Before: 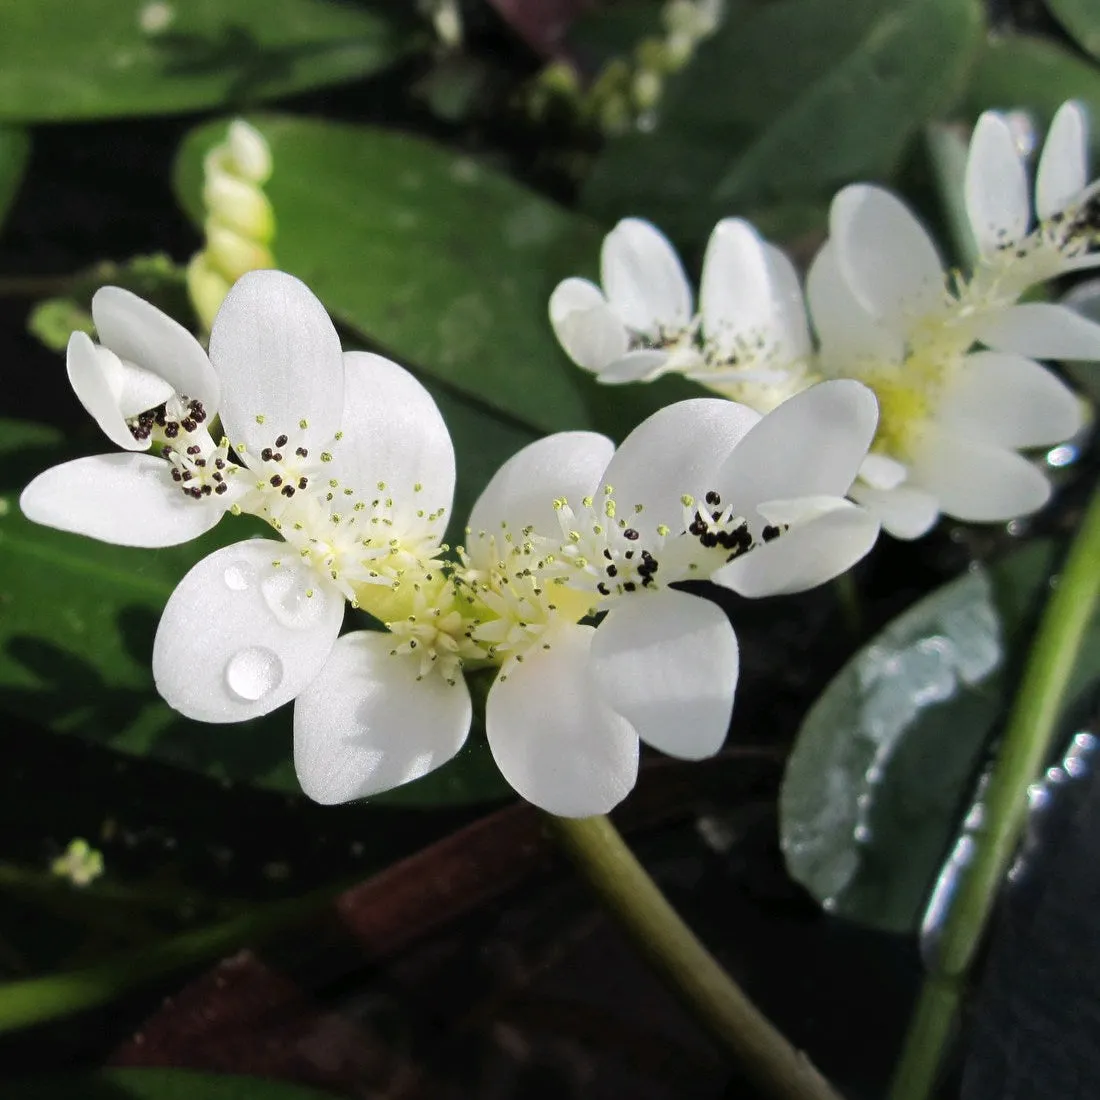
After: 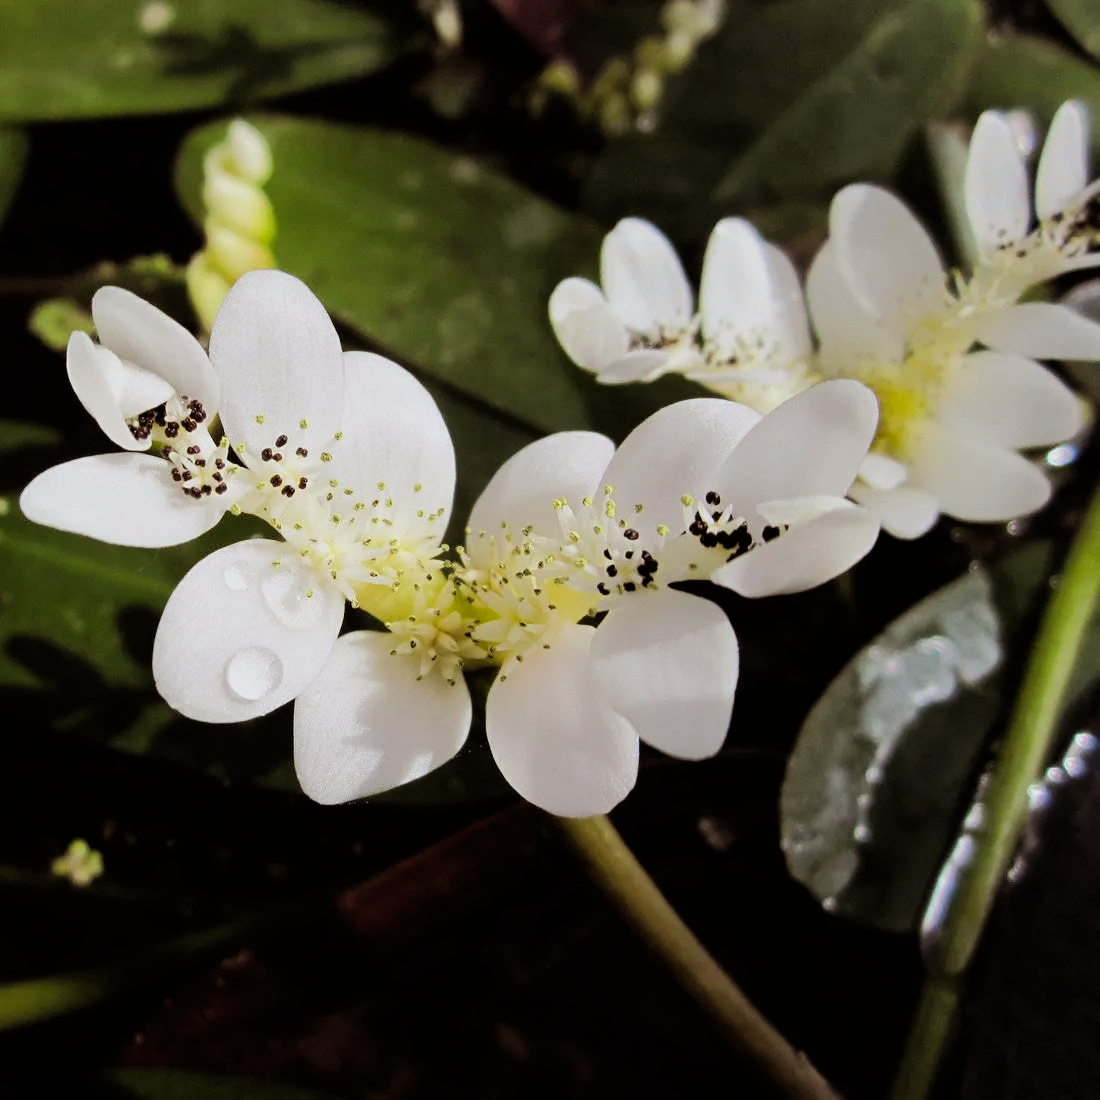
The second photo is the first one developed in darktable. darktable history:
shadows and highlights: shadows 25, highlights -25
rgb levels: mode RGB, independent channels, levels [[0, 0.5, 1], [0, 0.521, 1], [0, 0.536, 1]]
filmic rgb: hardness 4.17
tone equalizer: -8 EV -0.417 EV, -7 EV -0.389 EV, -6 EV -0.333 EV, -5 EV -0.222 EV, -3 EV 0.222 EV, -2 EV 0.333 EV, -1 EV 0.389 EV, +0 EV 0.417 EV, edges refinement/feathering 500, mask exposure compensation -1.57 EV, preserve details no
